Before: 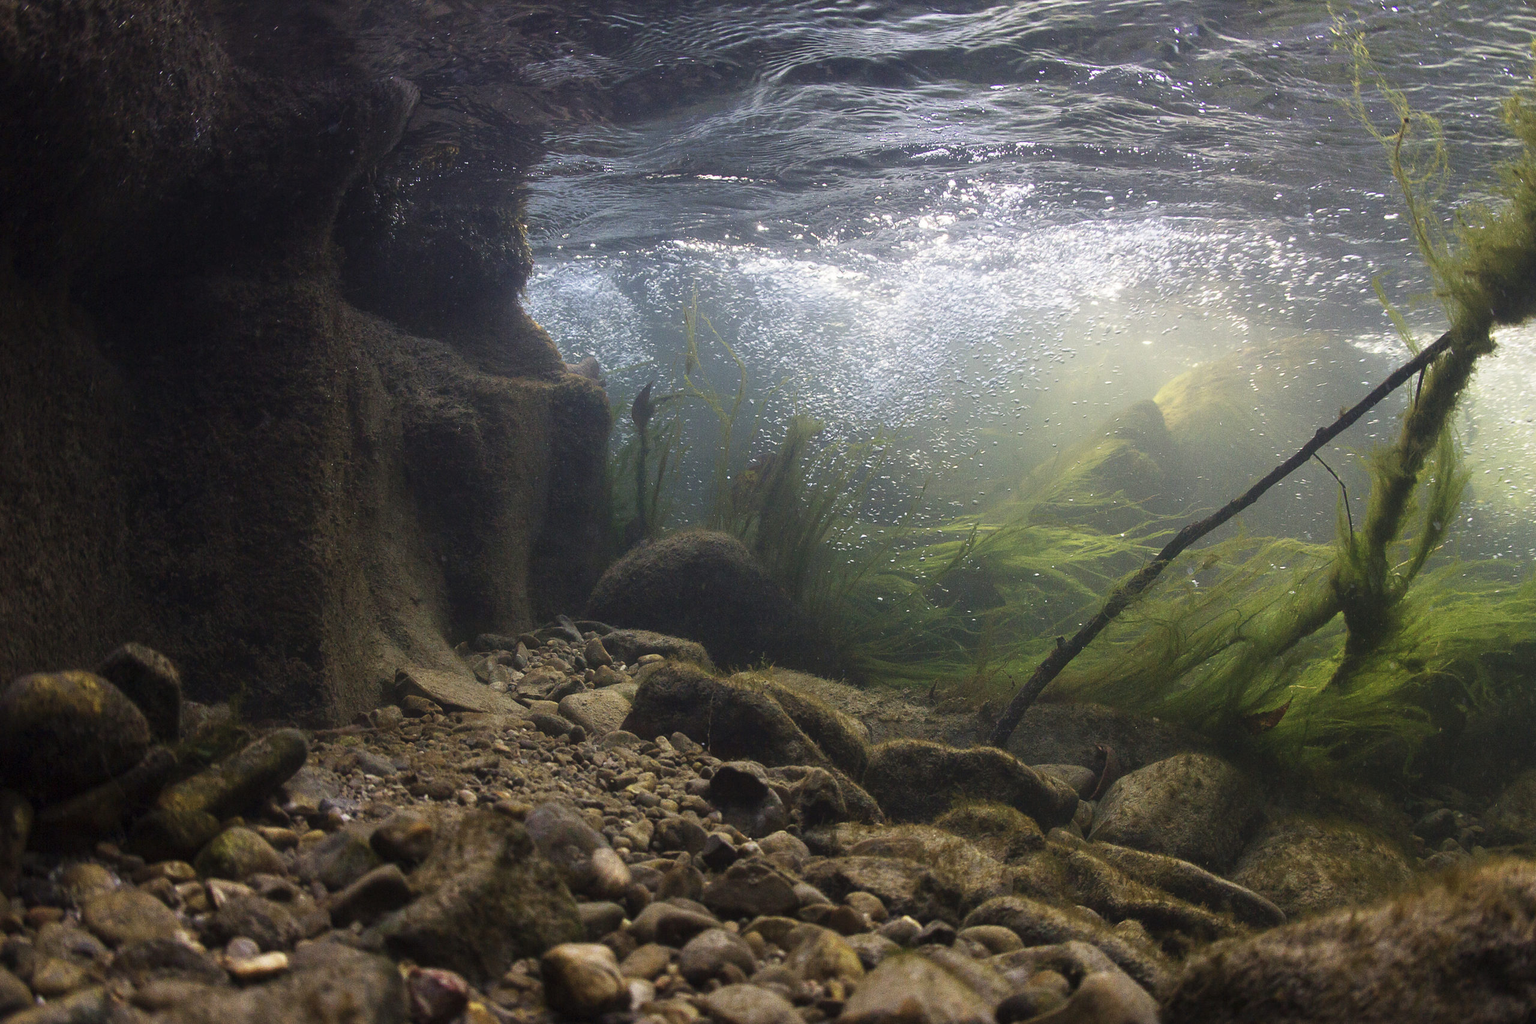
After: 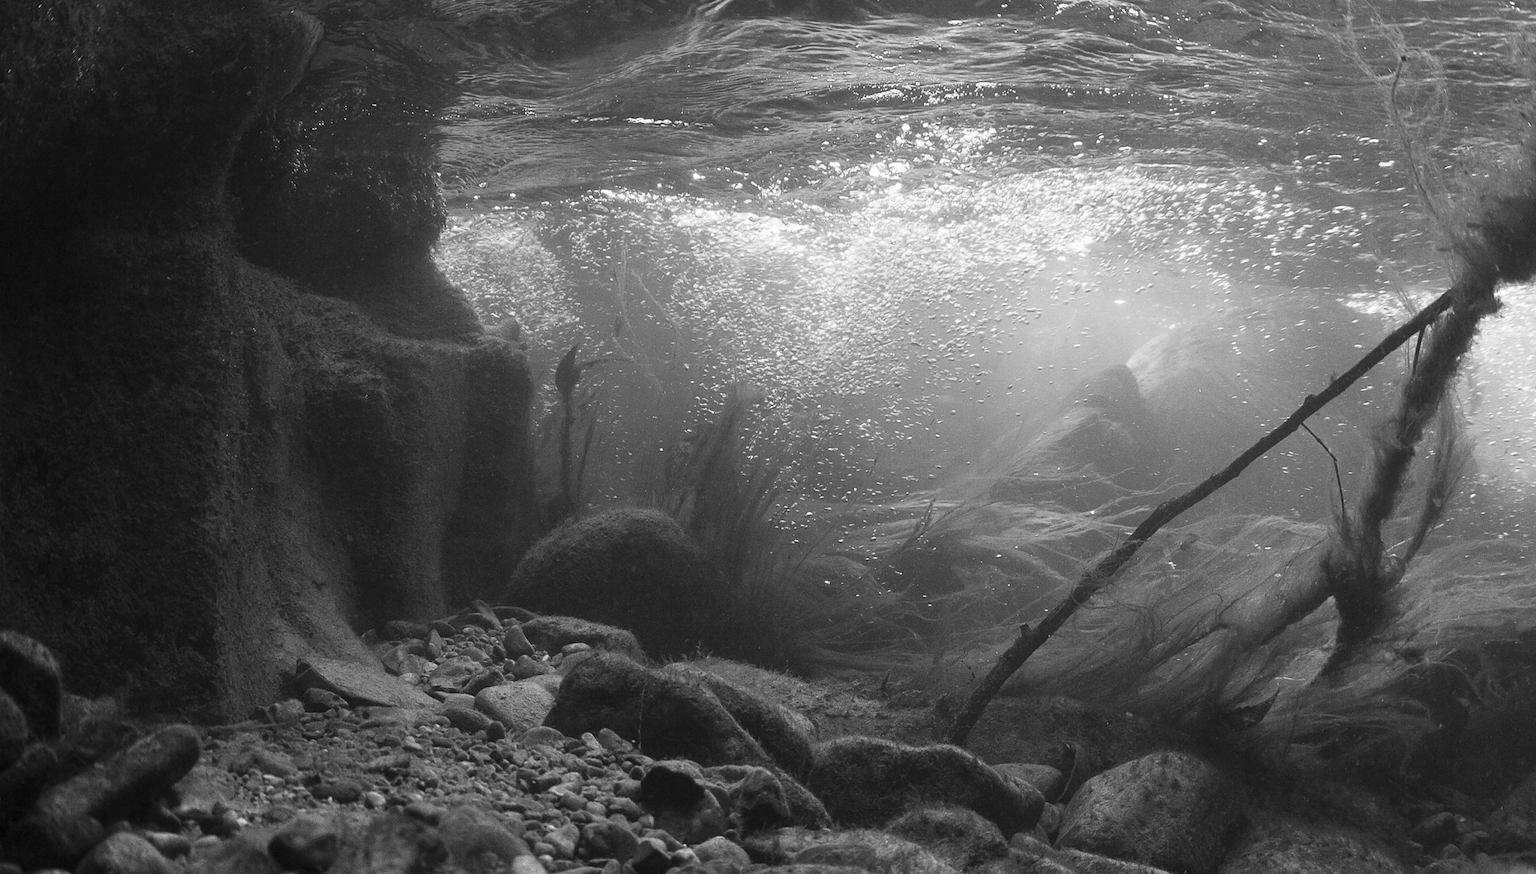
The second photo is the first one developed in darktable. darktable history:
crop: left 8.155%, top 6.611%, bottom 15.385%
monochrome: on, module defaults
